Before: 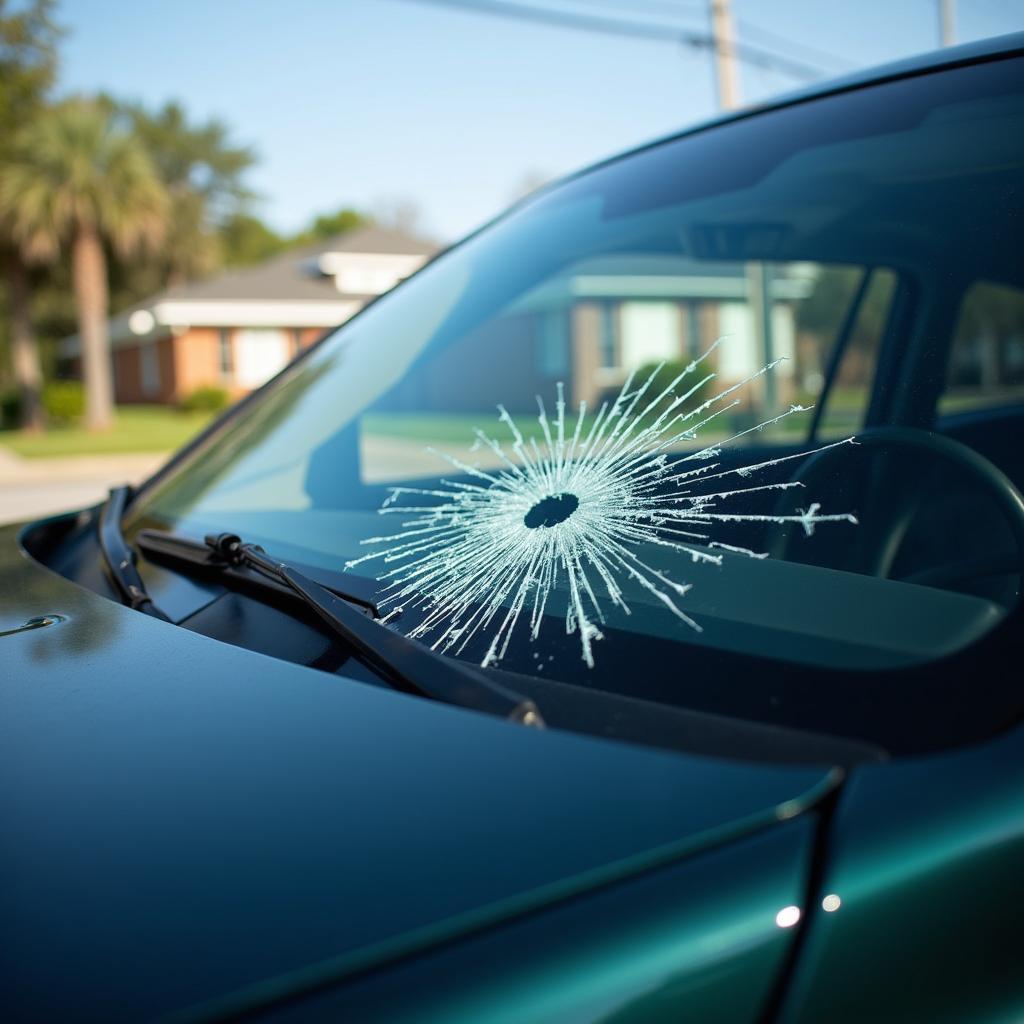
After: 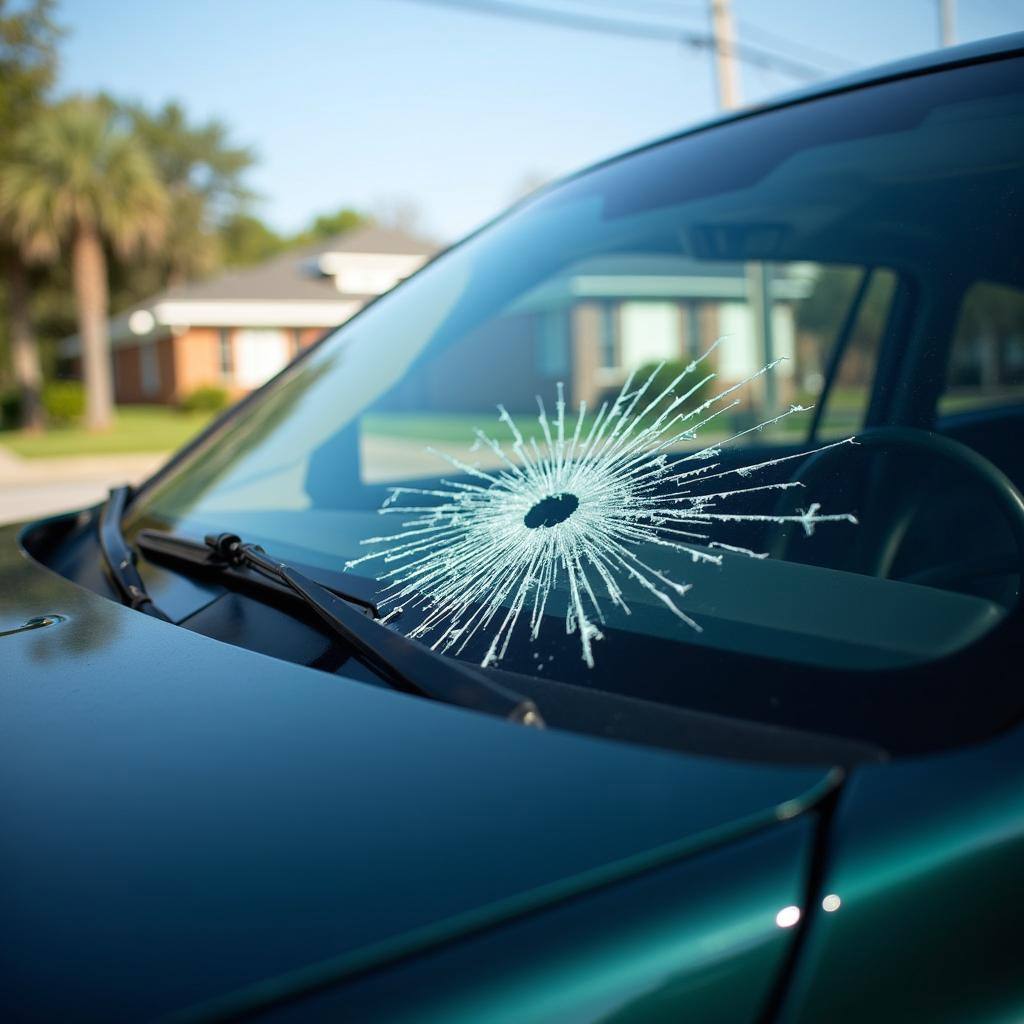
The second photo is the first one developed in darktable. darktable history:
shadows and highlights: radius 91.91, shadows -13.52, white point adjustment 0.297, highlights 32.02, compress 48.24%, soften with gaussian
